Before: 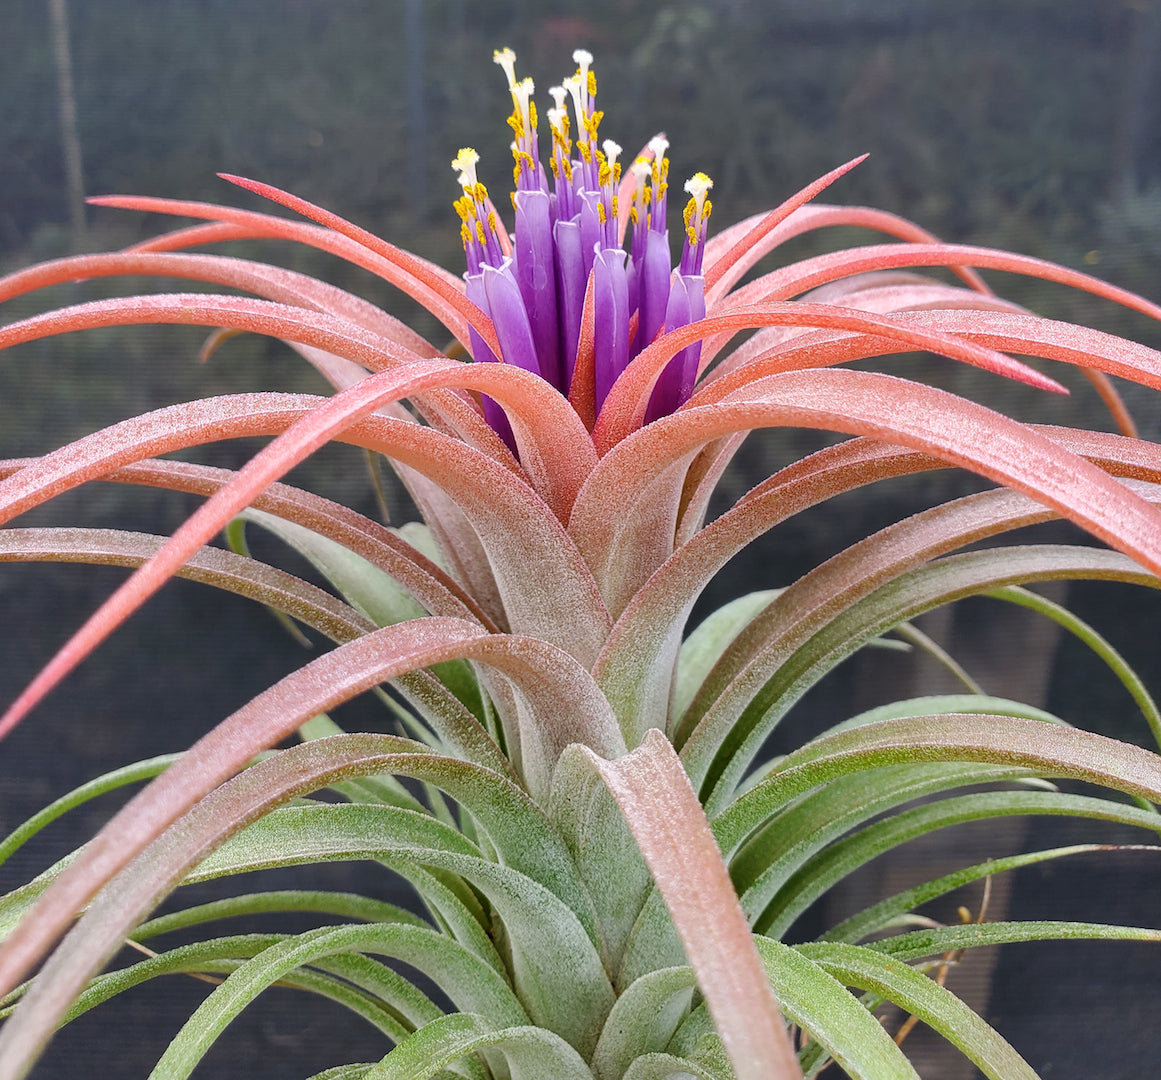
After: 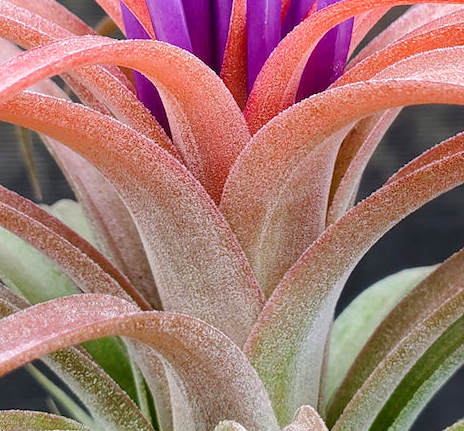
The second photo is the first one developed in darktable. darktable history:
contrast brightness saturation: saturation 0.13
crop: left 30%, top 30%, right 30%, bottom 30%
